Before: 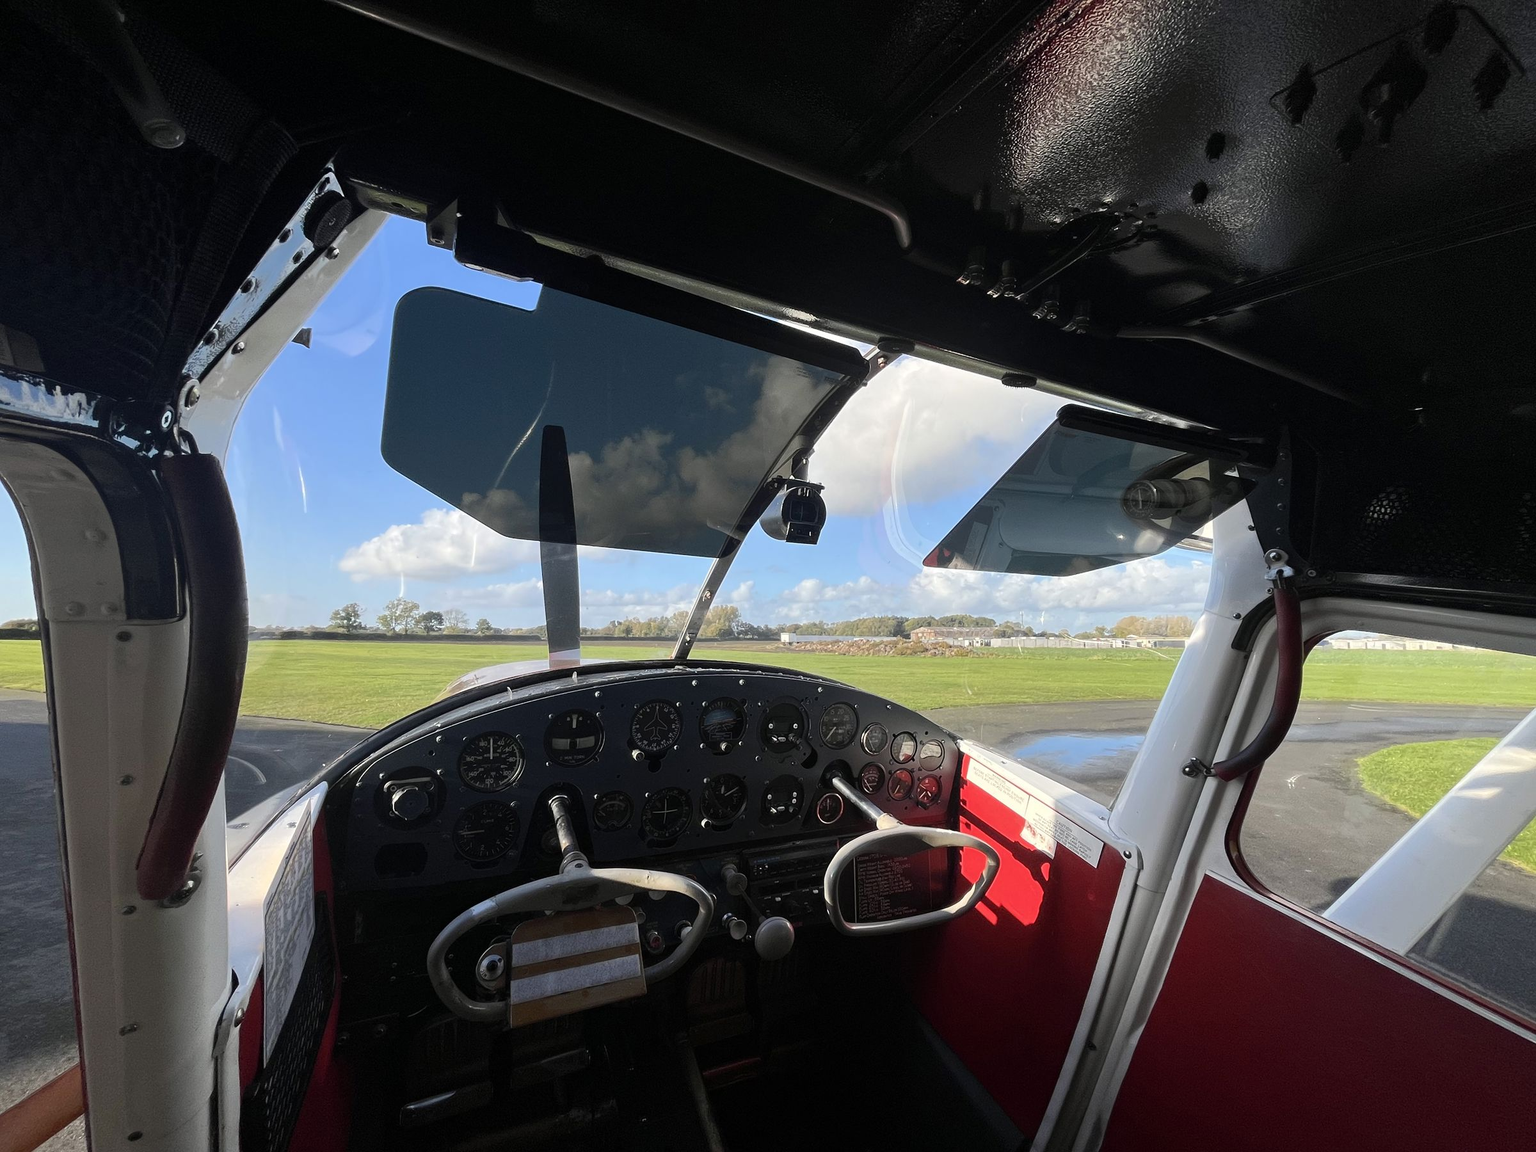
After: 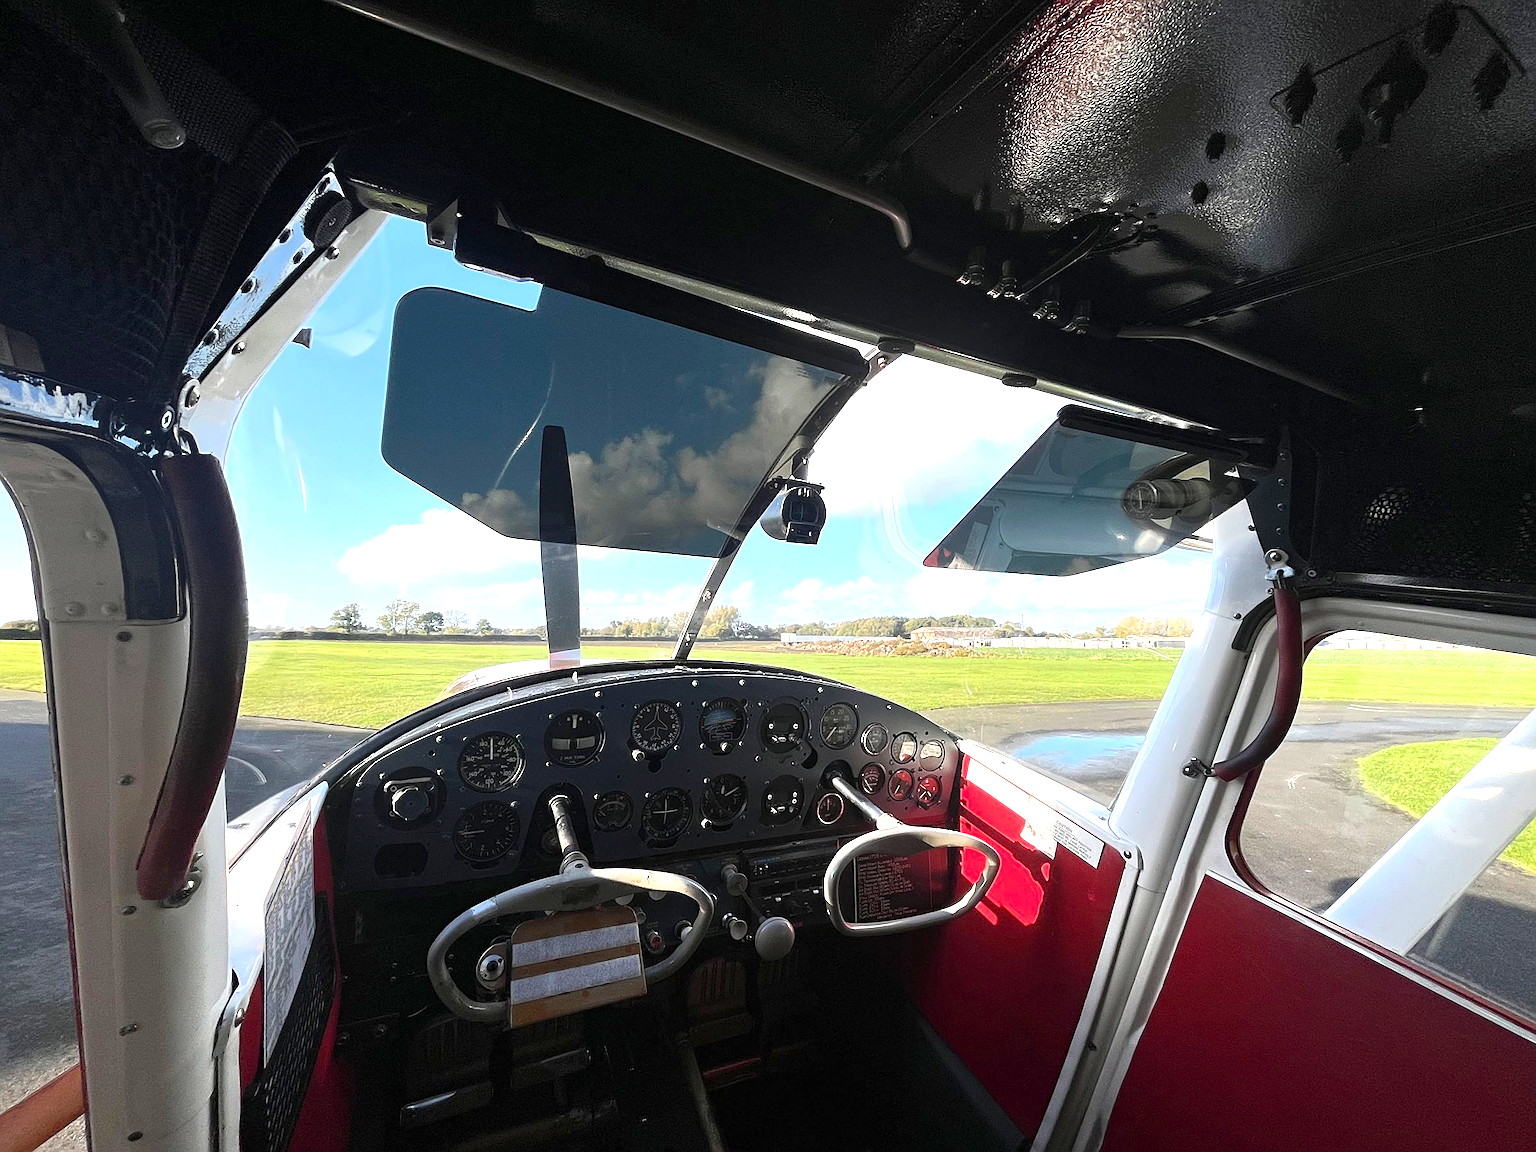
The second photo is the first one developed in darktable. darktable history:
sharpen: on, module defaults
exposure: exposure 0.935 EV, compensate highlight preservation false
